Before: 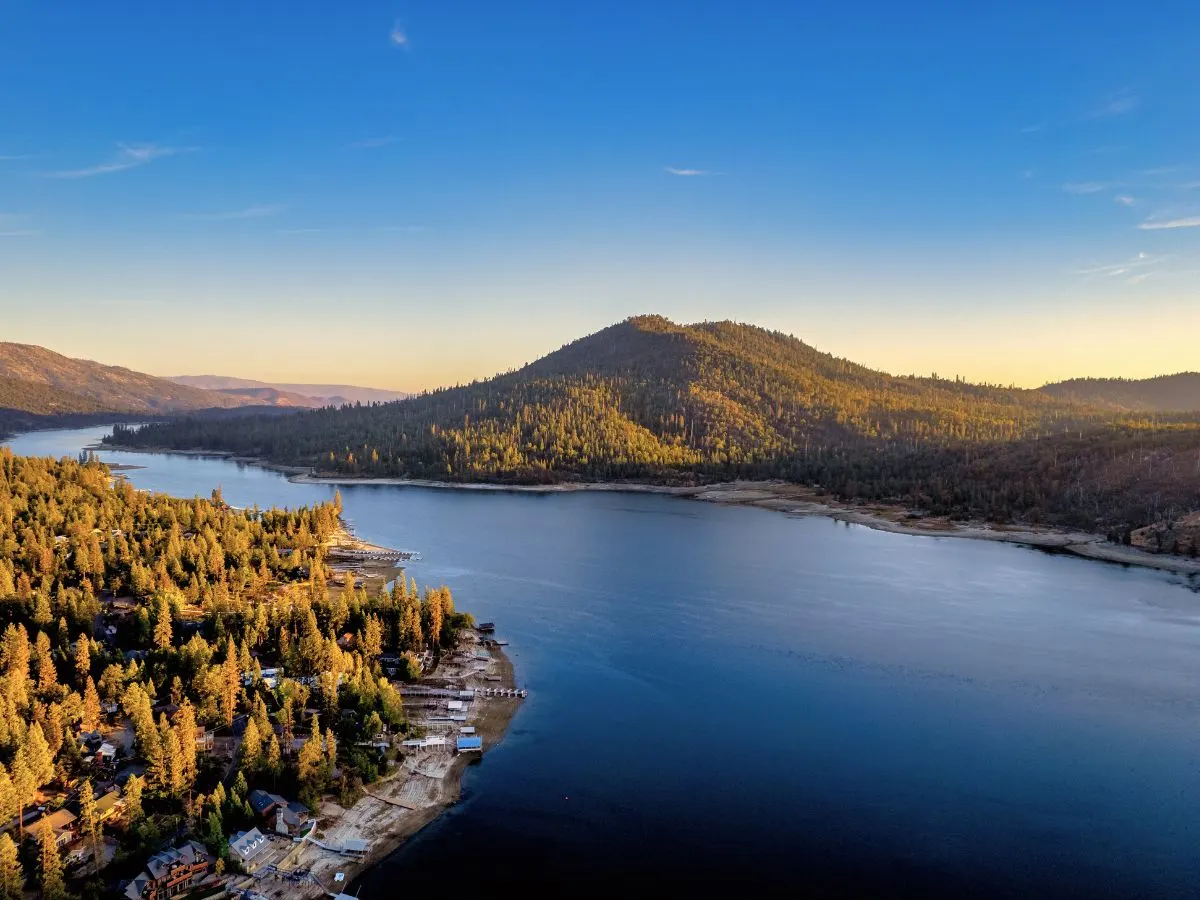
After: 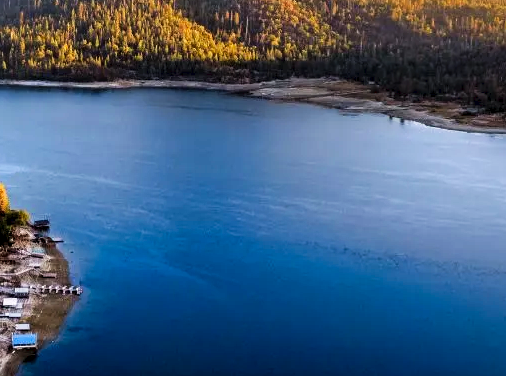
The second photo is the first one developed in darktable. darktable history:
crop: left 37.124%, top 44.858%, right 20.657%, bottom 13.343%
exposure: black level correction 0.005, exposure 0.276 EV, compensate exposure bias true, compensate highlight preservation false
tone curve: curves: ch0 [(0, 0) (0.003, 0.036) (0.011, 0.04) (0.025, 0.042) (0.044, 0.052) (0.069, 0.066) (0.1, 0.085) (0.136, 0.106) (0.177, 0.144) (0.224, 0.188) (0.277, 0.241) (0.335, 0.307) (0.399, 0.382) (0.468, 0.466) (0.543, 0.56) (0.623, 0.672) (0.709, 0.772) (0.801, 0.876) (0.898, 0.949) (1, 1)], preserve colors none
tone equalizer: edges refinement/feathering 500, mask exposure compensation -1.57 EV, preserve details no
local contrast: mode bilateral grid, contrast 20, coarseness 51, detail 120%, midtone range 0.2
